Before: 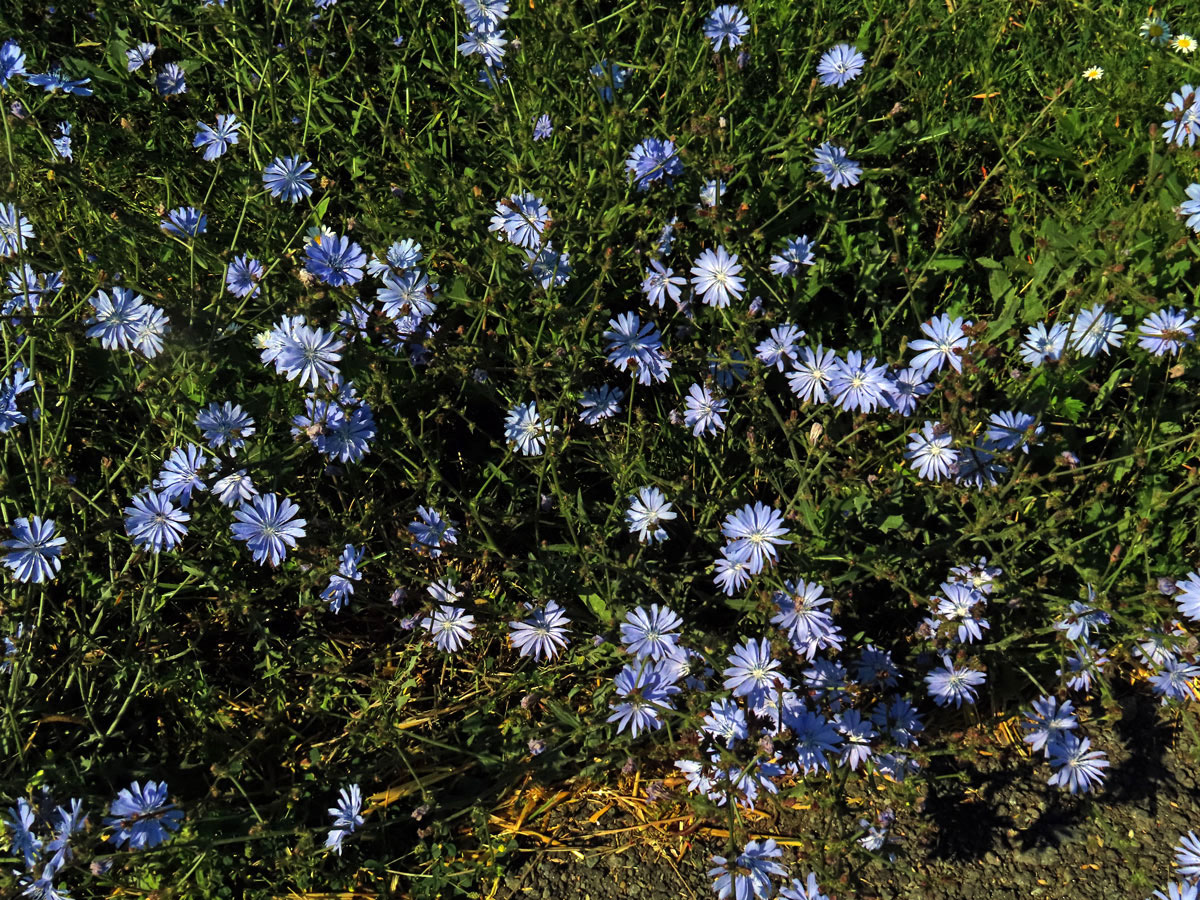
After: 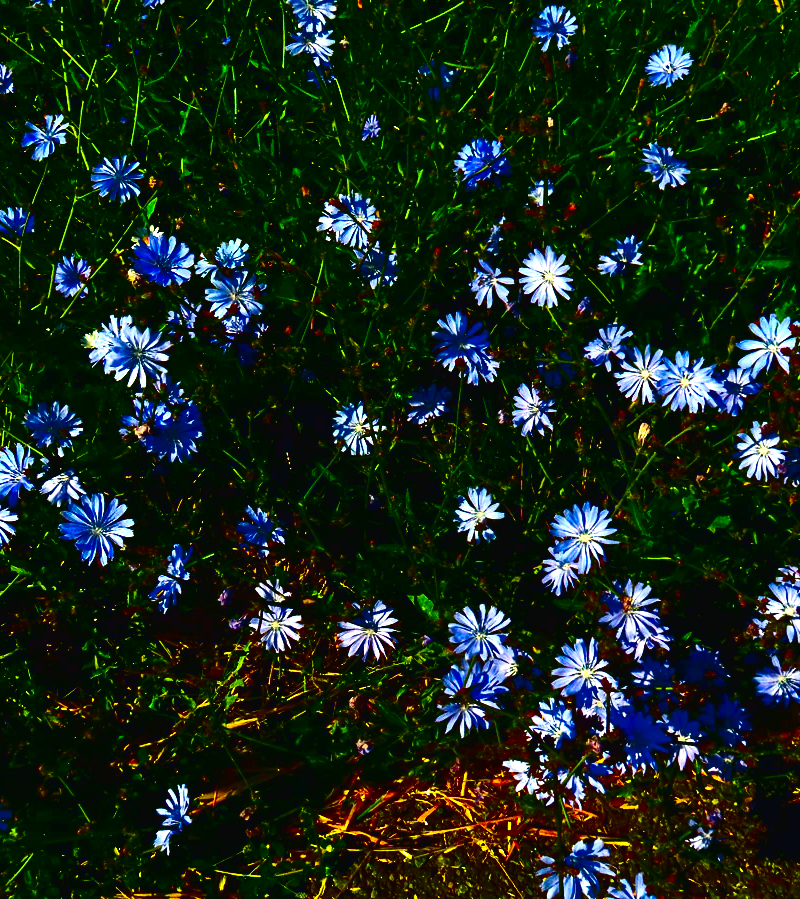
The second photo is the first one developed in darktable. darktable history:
contrast brightness saturation: brightness -0.984, saturation 0.995
crop and rotate: left 14.357%, right 18.93%
tone curve: curves: ch0 [(0, 0.022) (0.114, 0.096) (0.282, 0.299) (0.456, 0.51) (0.613, 0.693) (0.786, 0.843) (0.999, 0.949)]; ch1 [(0, 0) (0.384, 0.365) (0.463, 0.447) (0.486, 0.474) (0.503, 0.5) (0.535, 0.522) (0.555, 0.546) (0.593, 0.599) (0.755, 0.793) (1, 1)]; ch2 [(0, 0) (0.369, 0.375) (0.449, 0.434) (0.501, 0.5) (0.528, 0.517) (0.561, 0.57) (0.612, 0.631) (0.668, 0.659) (1, 1)], color space Lab, independent channels, preserve colors none
exposure: exposure 0.773 EV, compensate exposure bias true, compensate highlight preservation false
